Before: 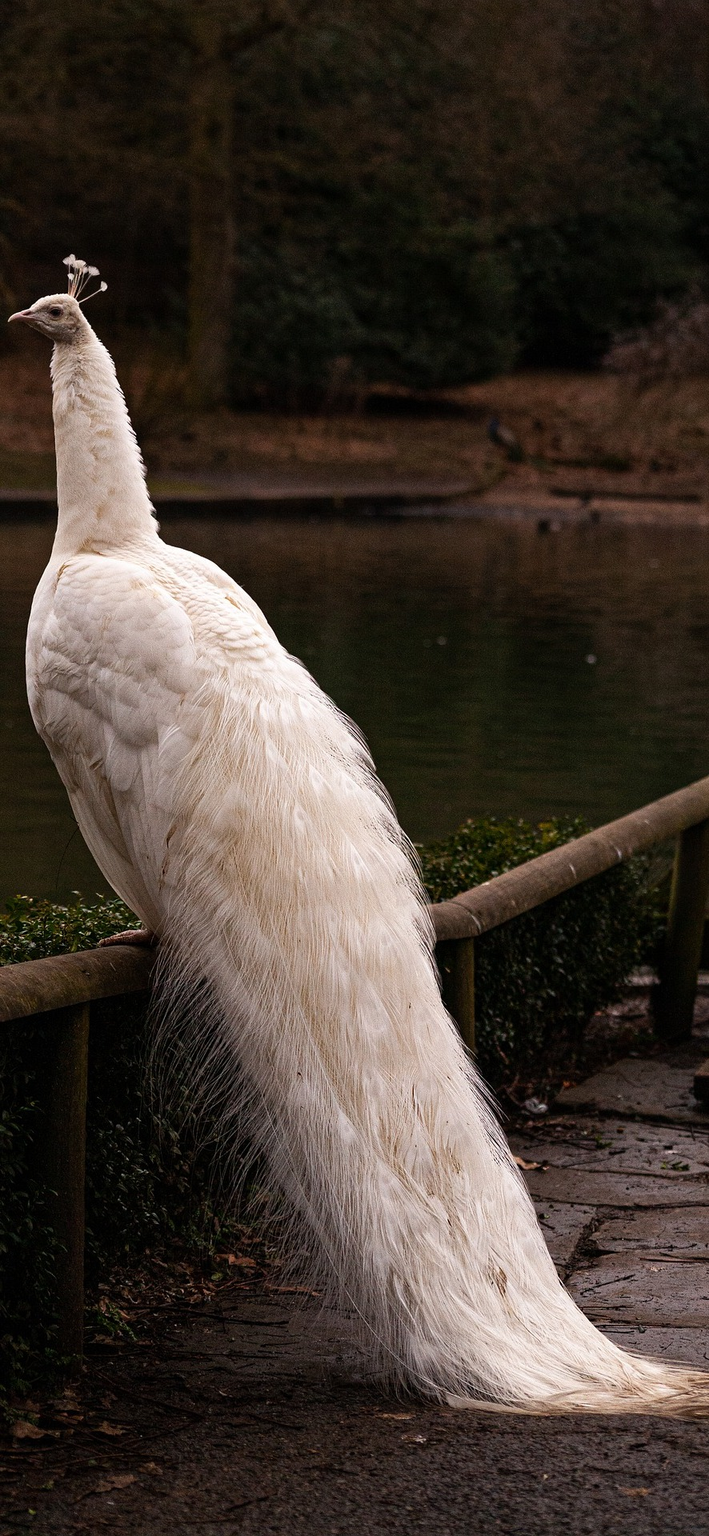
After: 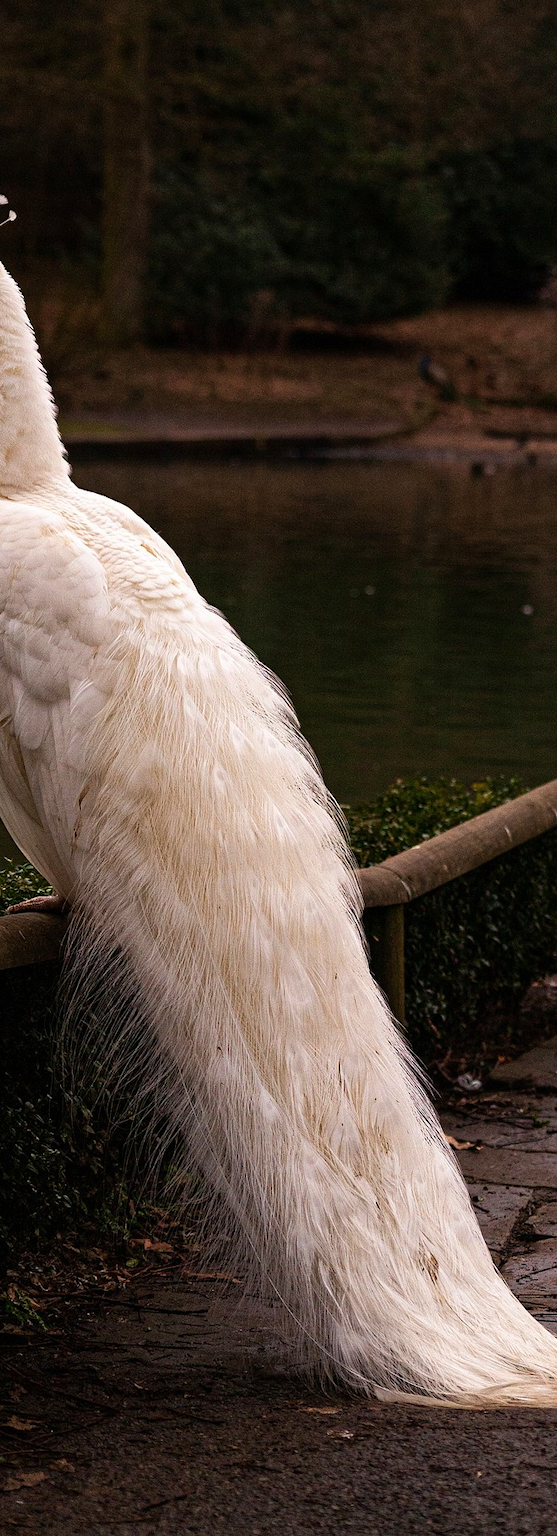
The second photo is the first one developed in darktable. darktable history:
crop and rotate: left 13.057%, top 5.367%, right 12.532%
velvia: on, module defaults
